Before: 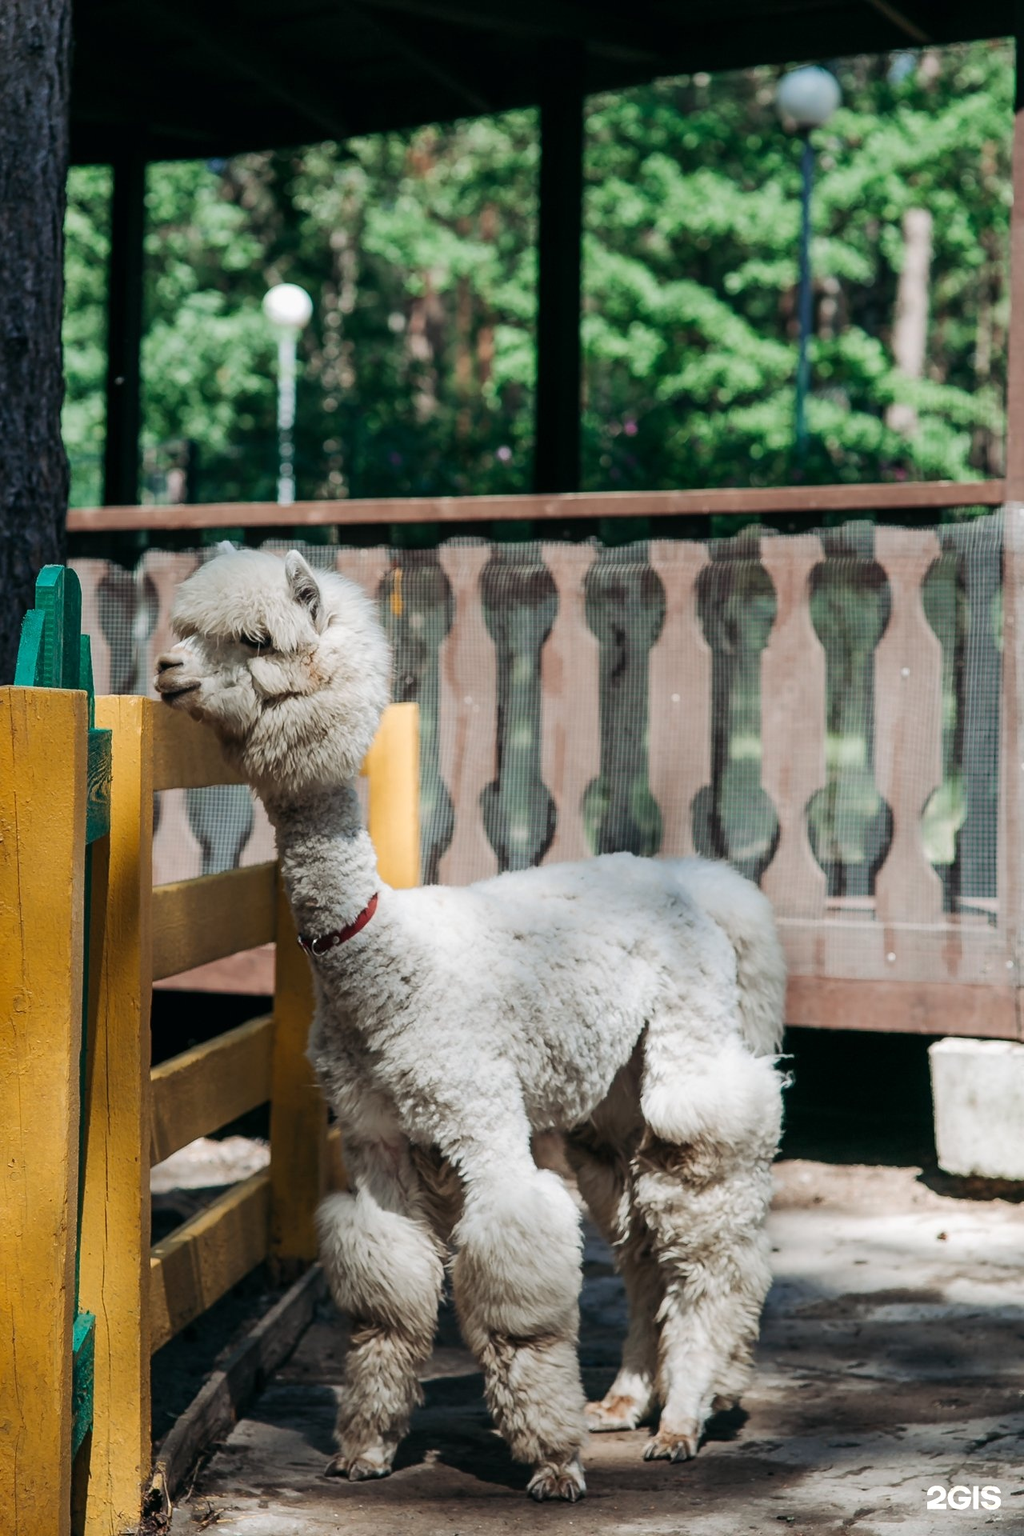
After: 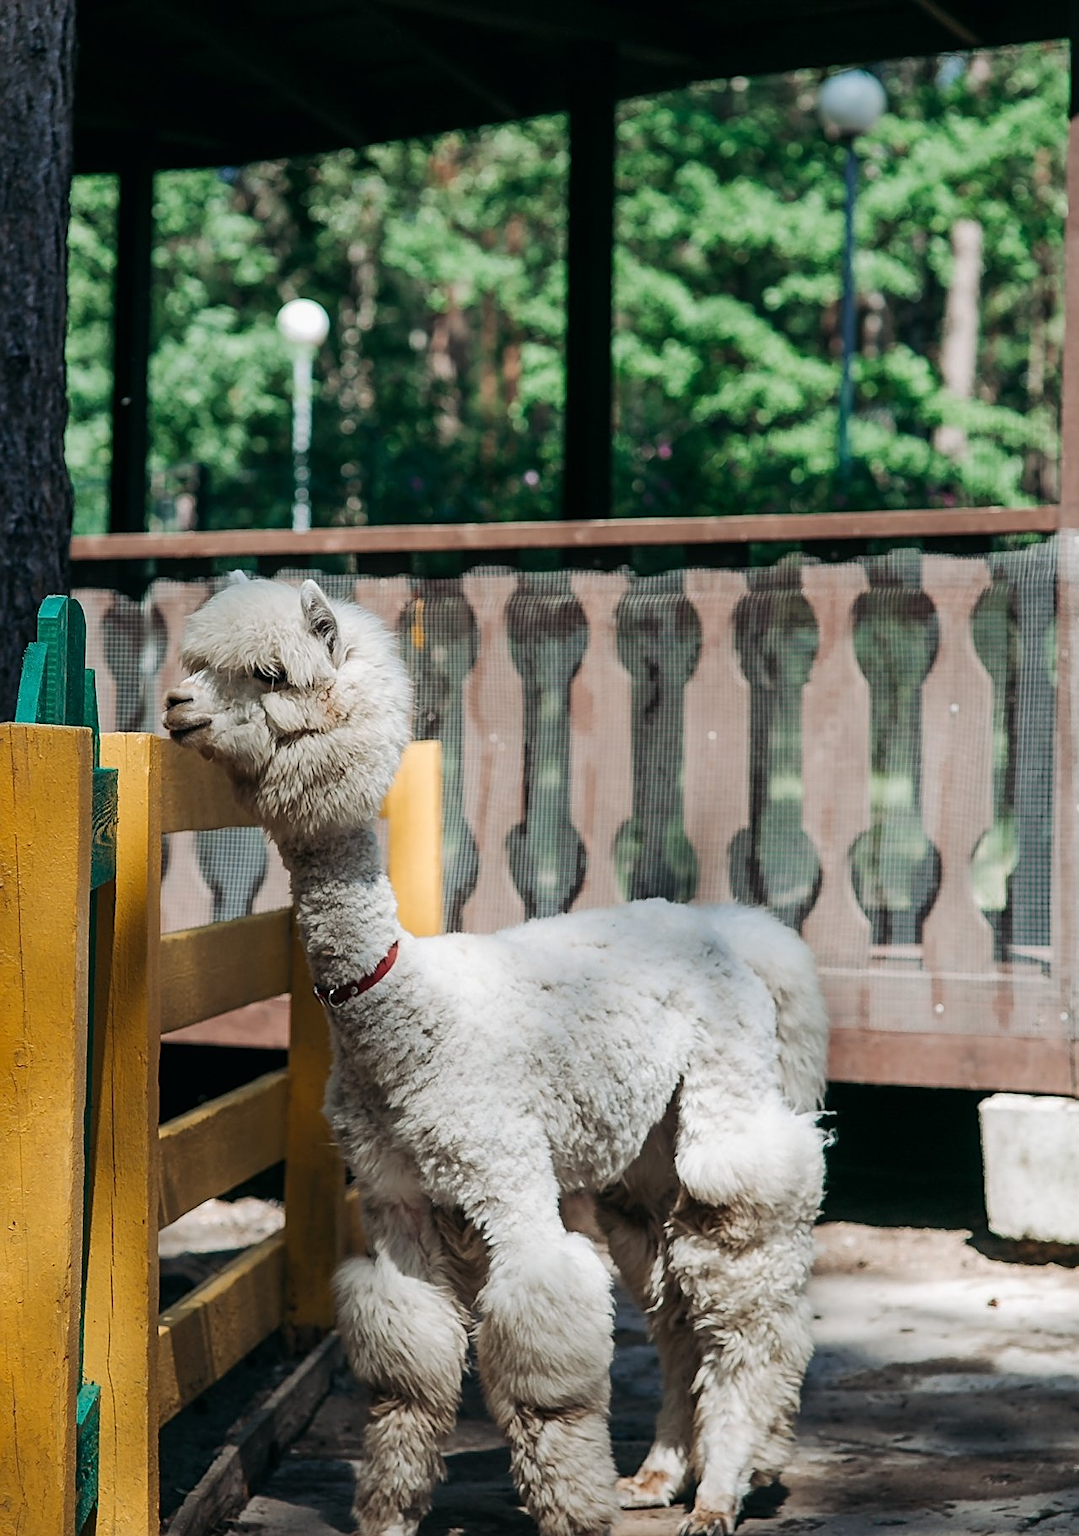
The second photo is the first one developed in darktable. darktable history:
sharpen: on, module defaults
crop and rotate: top 0.011%, bottom 5.071%
